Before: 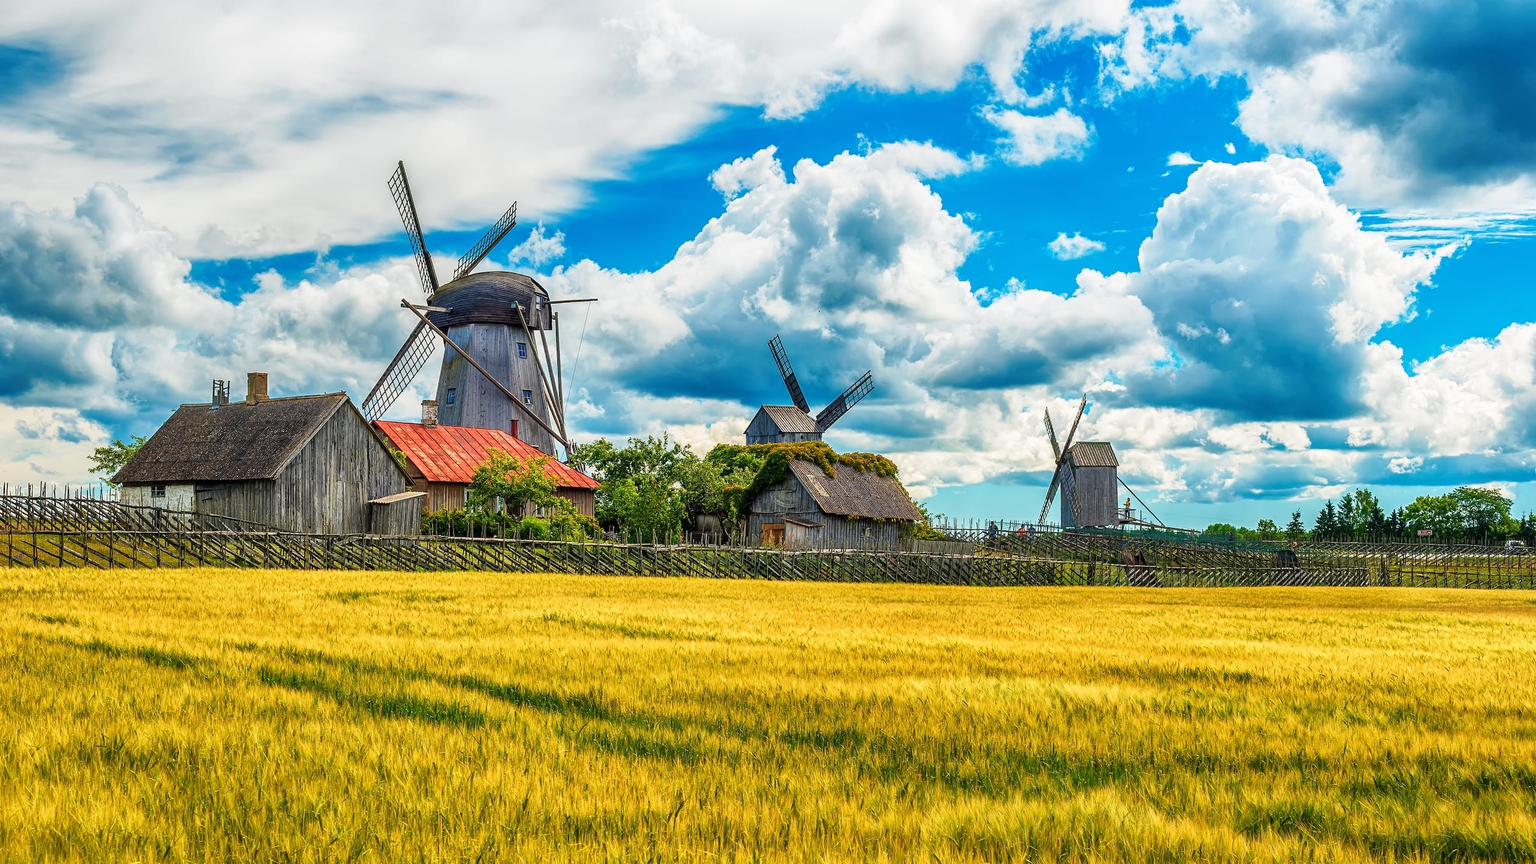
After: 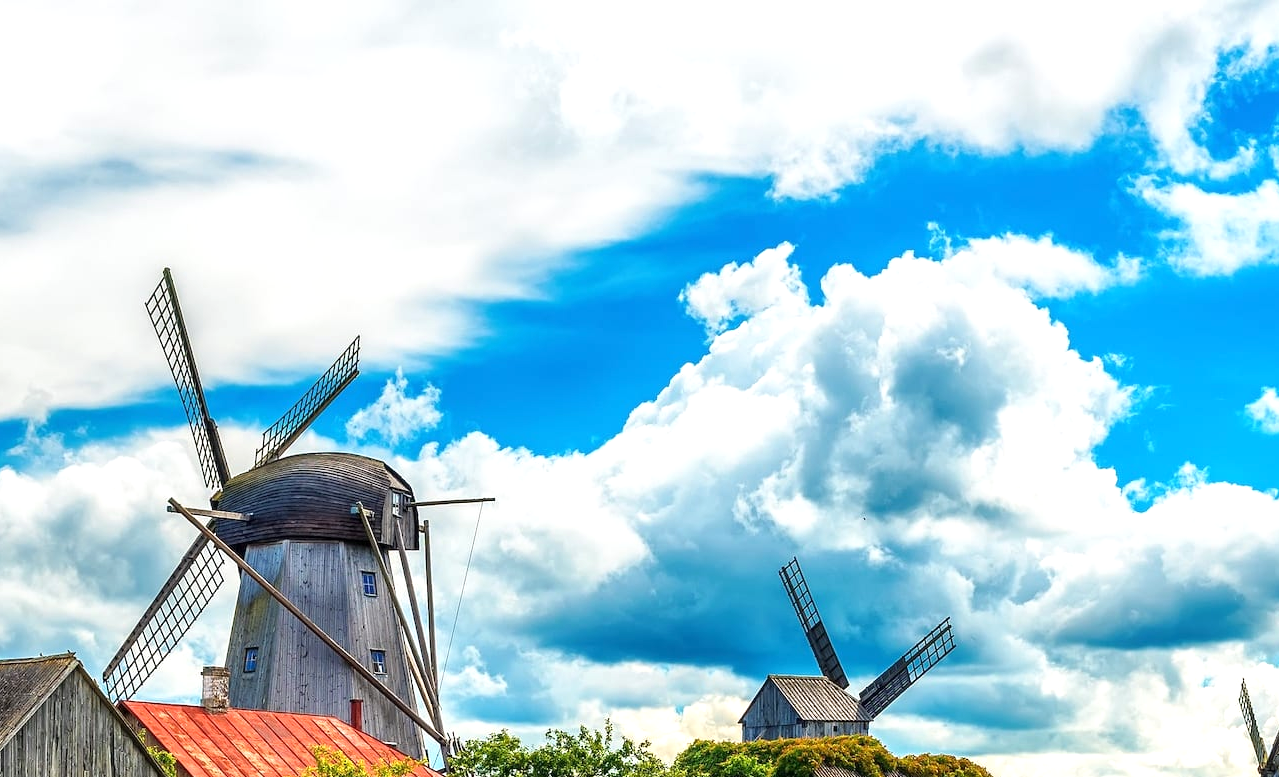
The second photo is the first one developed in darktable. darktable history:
exposure: exposure 0.374 EV, compensate exposure bias true, compensate highlight preservation false
crop: left 19.579%, right 30.44%, bottom 46.03%
